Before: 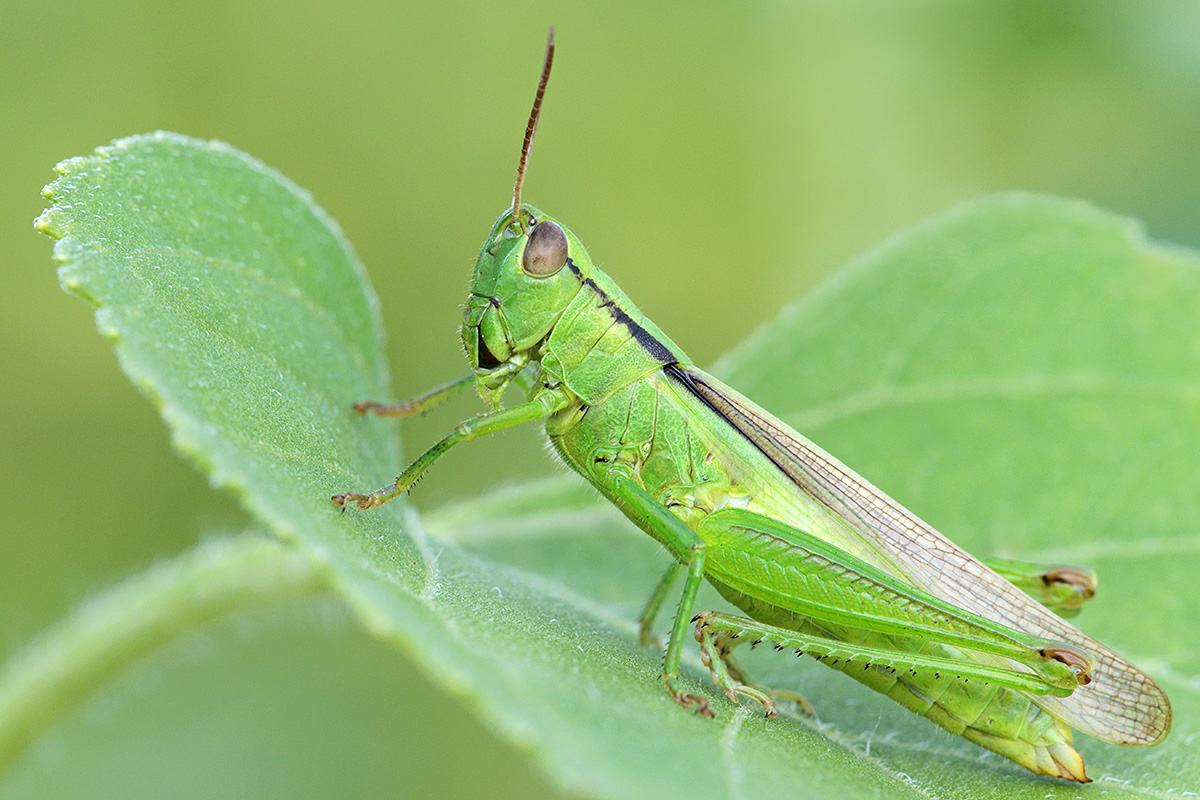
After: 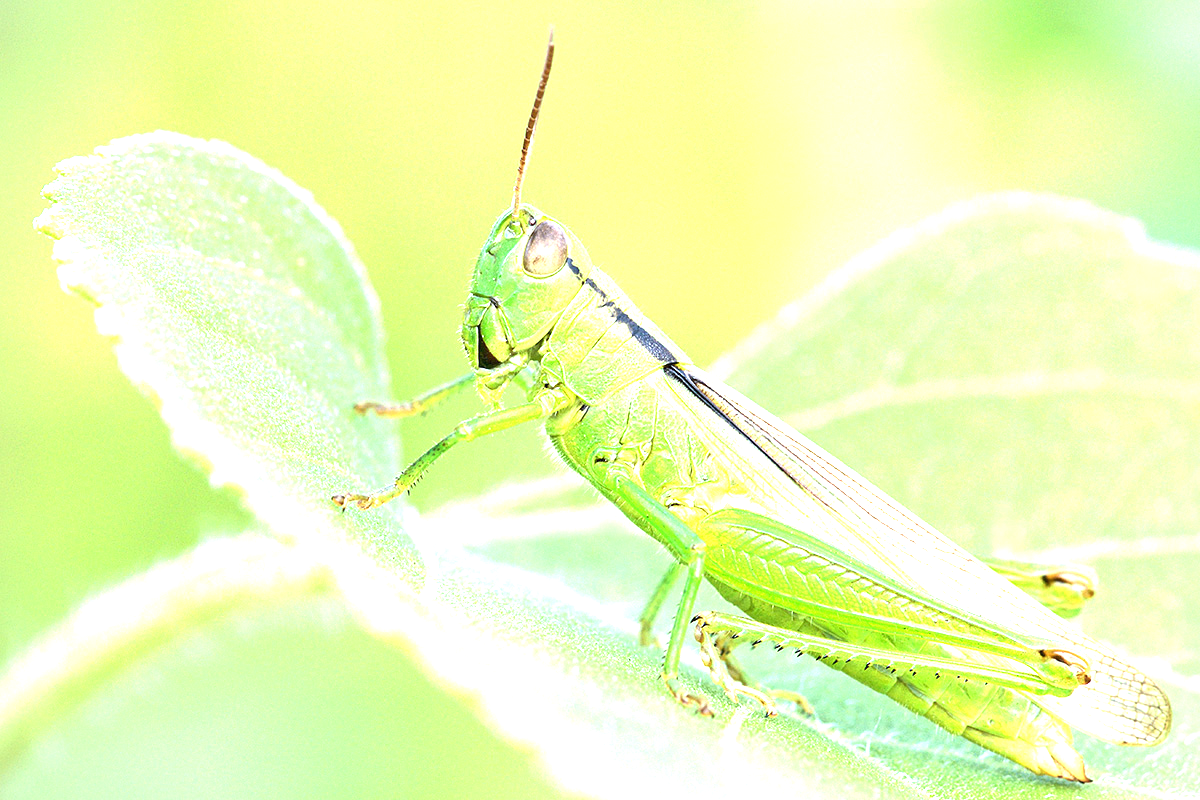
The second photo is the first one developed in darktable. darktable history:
white balance: emerald 1
exposure: black level correction 0, exposure 1.379 EV, compensate exposure bias true, compensate highlight preservation false
vignetting: fall-off start 91.19%
